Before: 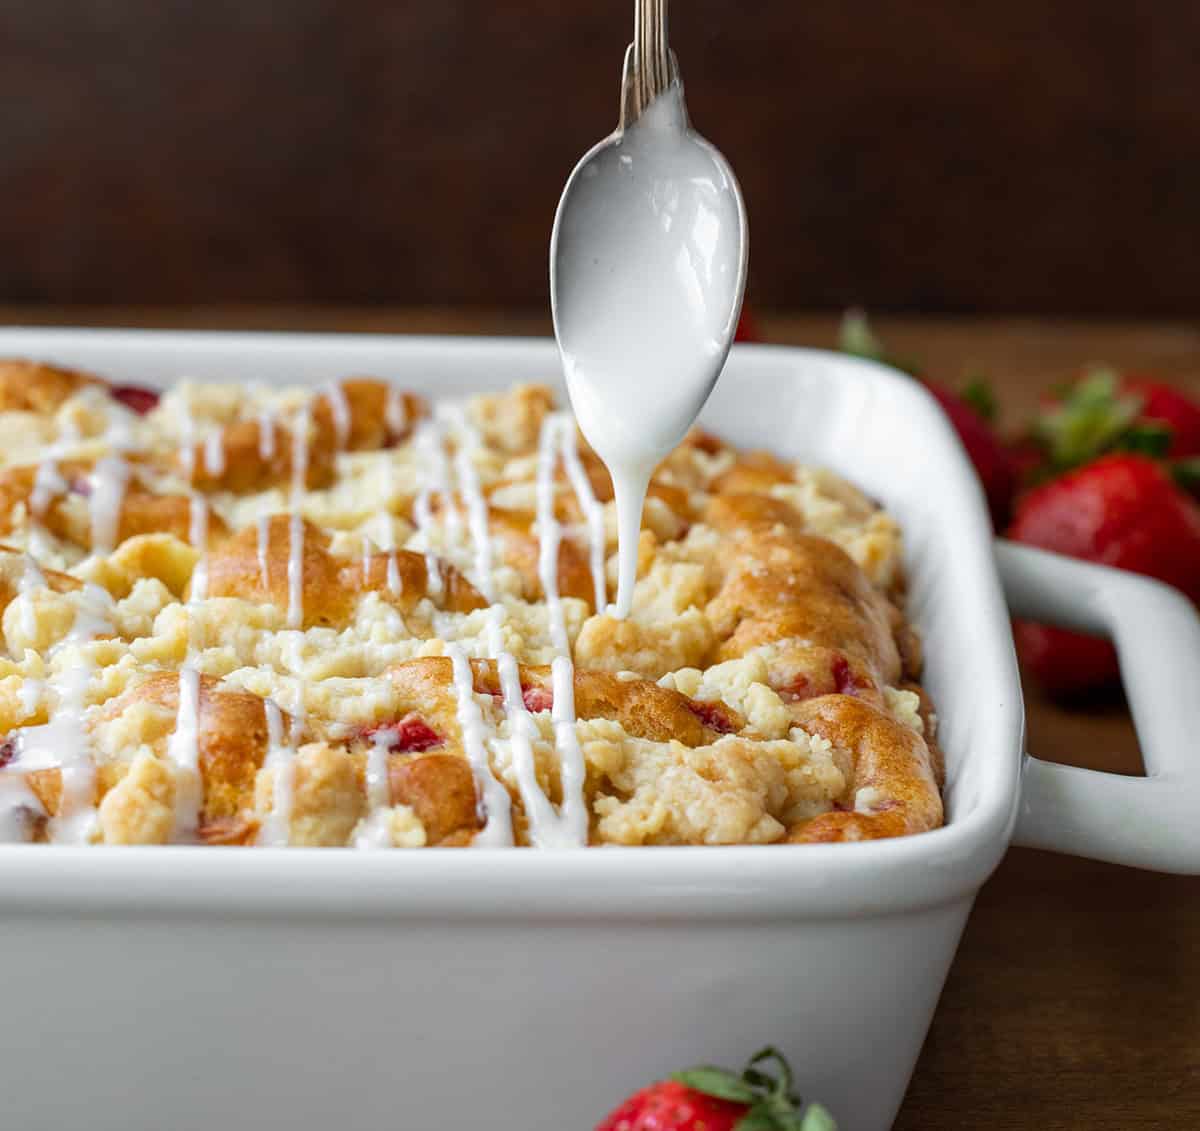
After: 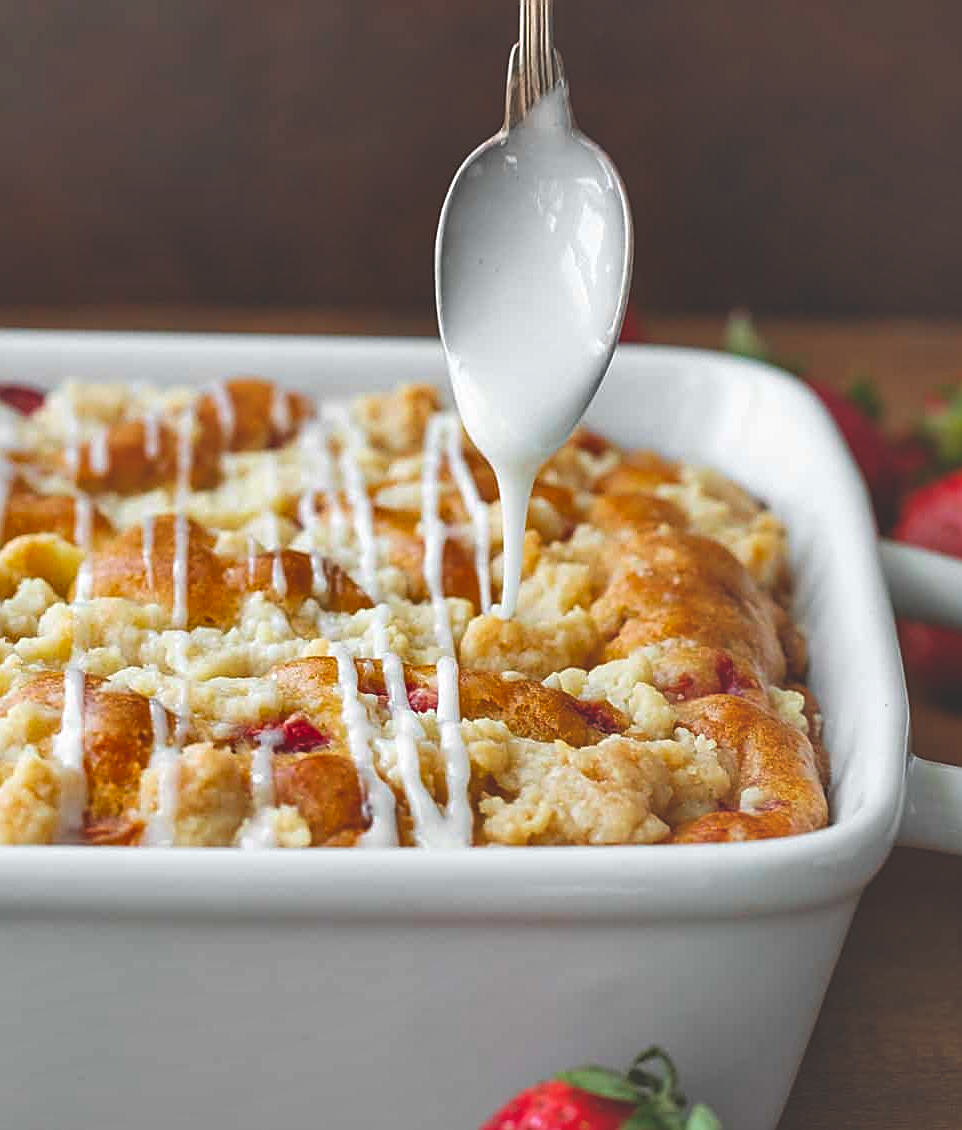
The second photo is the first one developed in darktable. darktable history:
shadows and highlights: soften with gaussian
rotate and perspective: crop left 0, crop top 0
crop and rotate: left 9.597%, right 10.195%
sharpen: on, module defaults
exposure: black level correction -0.028, compensate highlight preservation false
